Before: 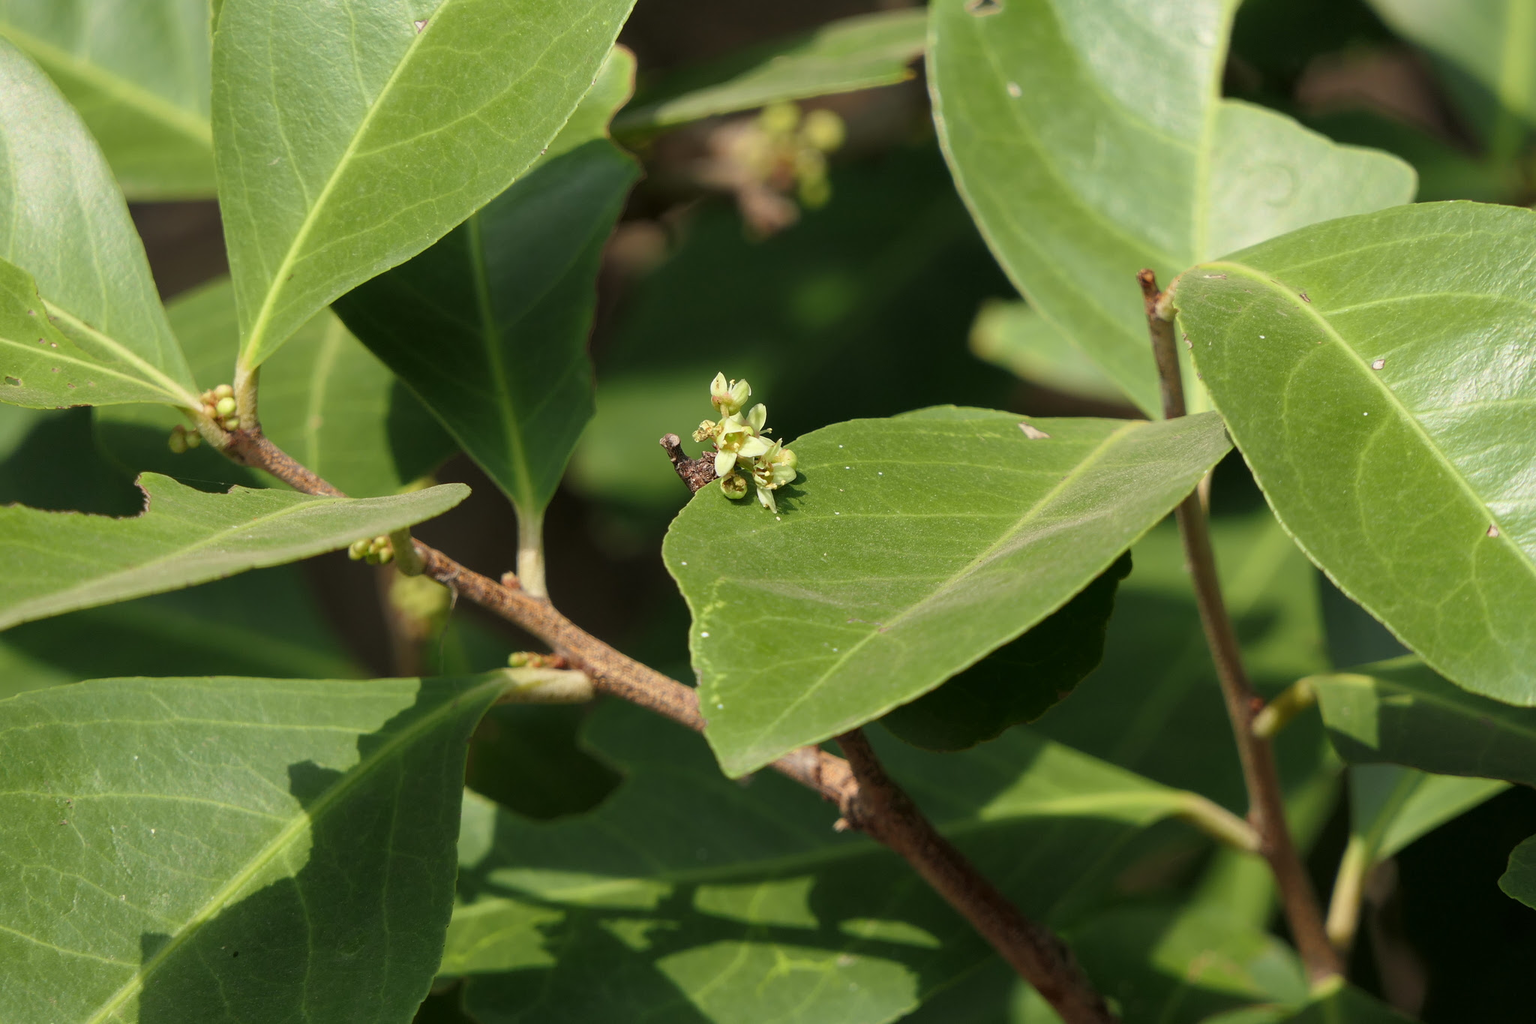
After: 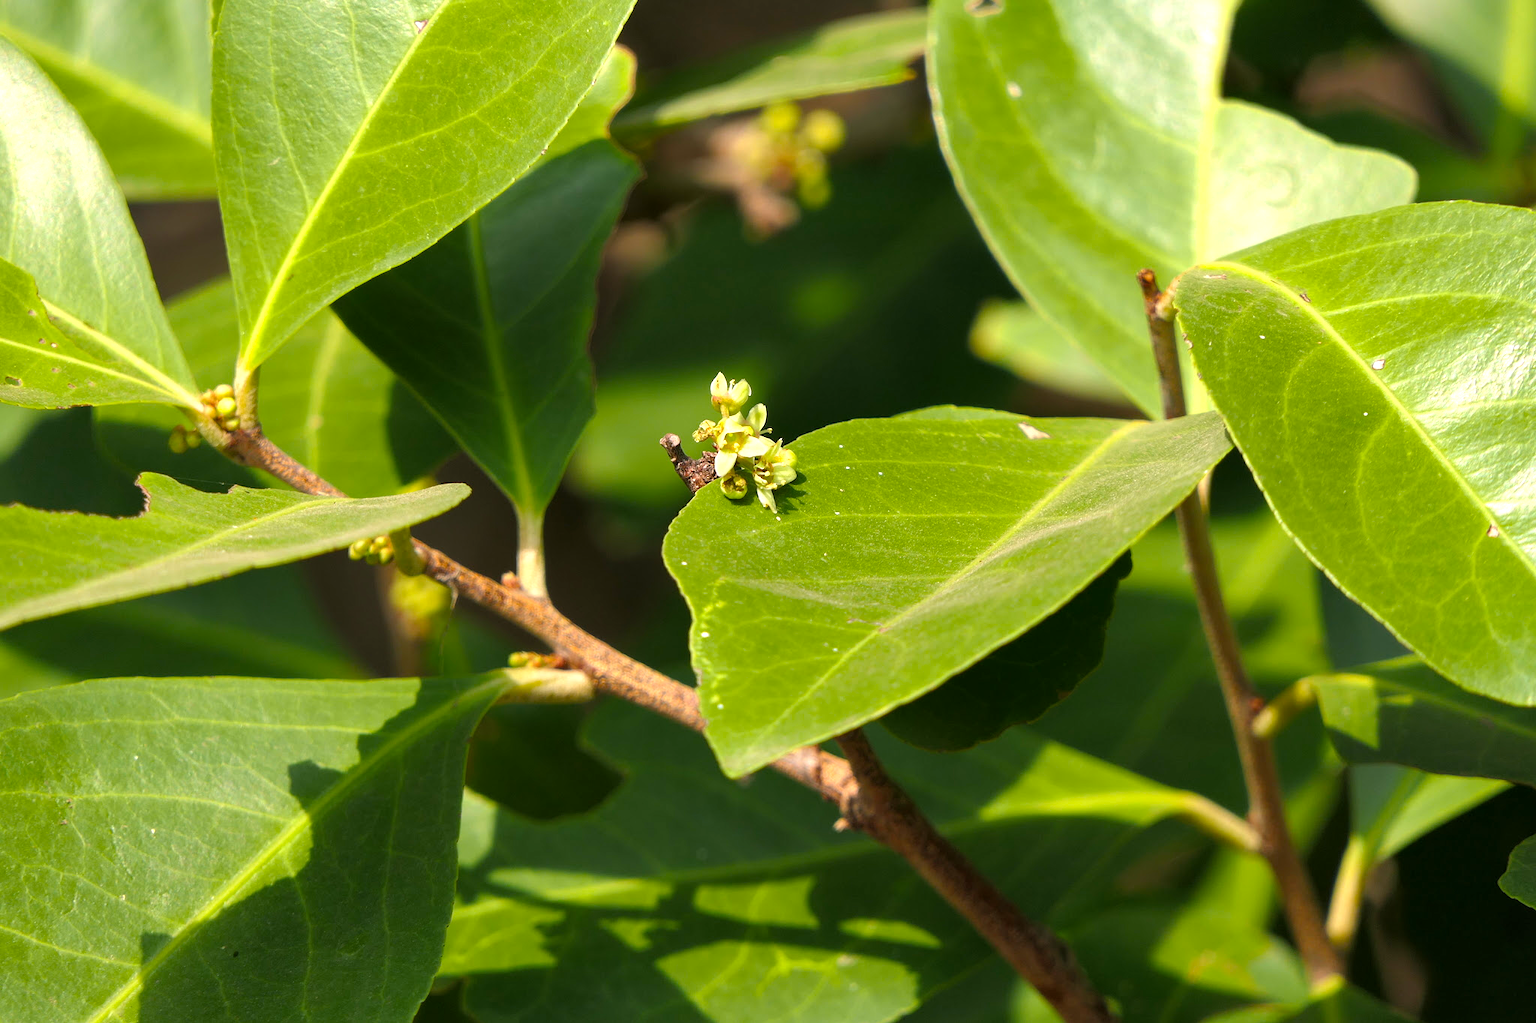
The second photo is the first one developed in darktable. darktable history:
shadows and highlights: shadows 29.29, highlights -28.83, low approximation 0.01, soften with gaussian
color balance rgb: shadows lift › hue 87.63°, highlights gain › chroma 1.438%, highlights gain › hue 311.27°, perceptual saturation grading › global saturation 19.355%, perceptual brilliance grading › global brilliance 18.767%, global vibrance 20%
